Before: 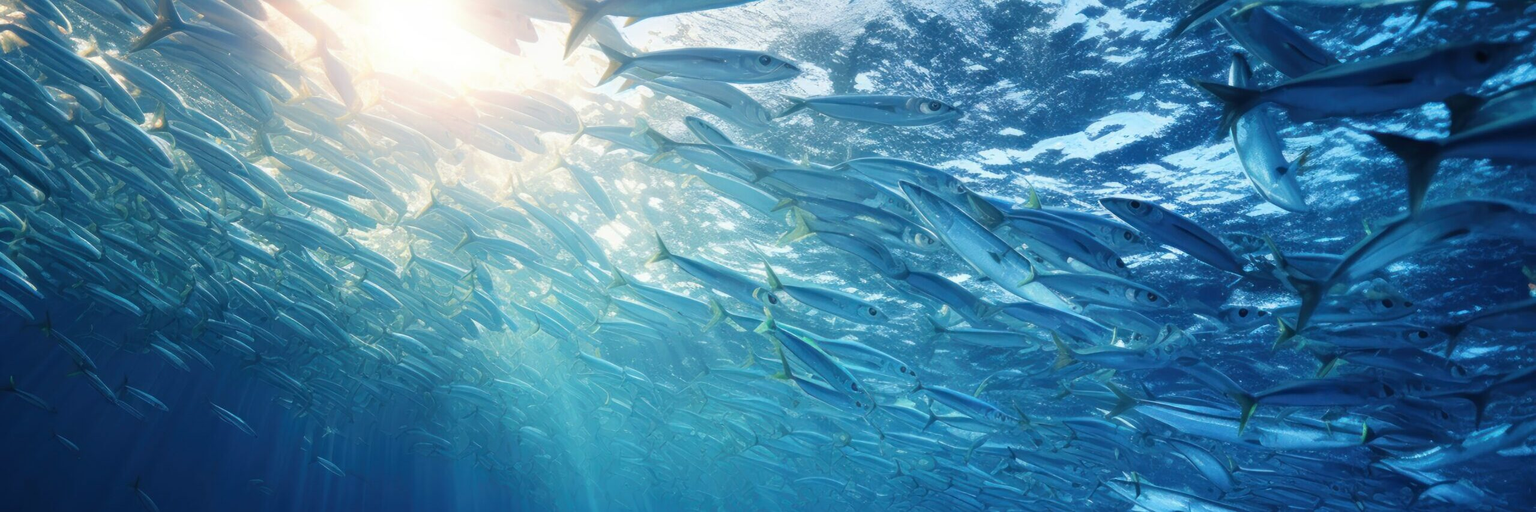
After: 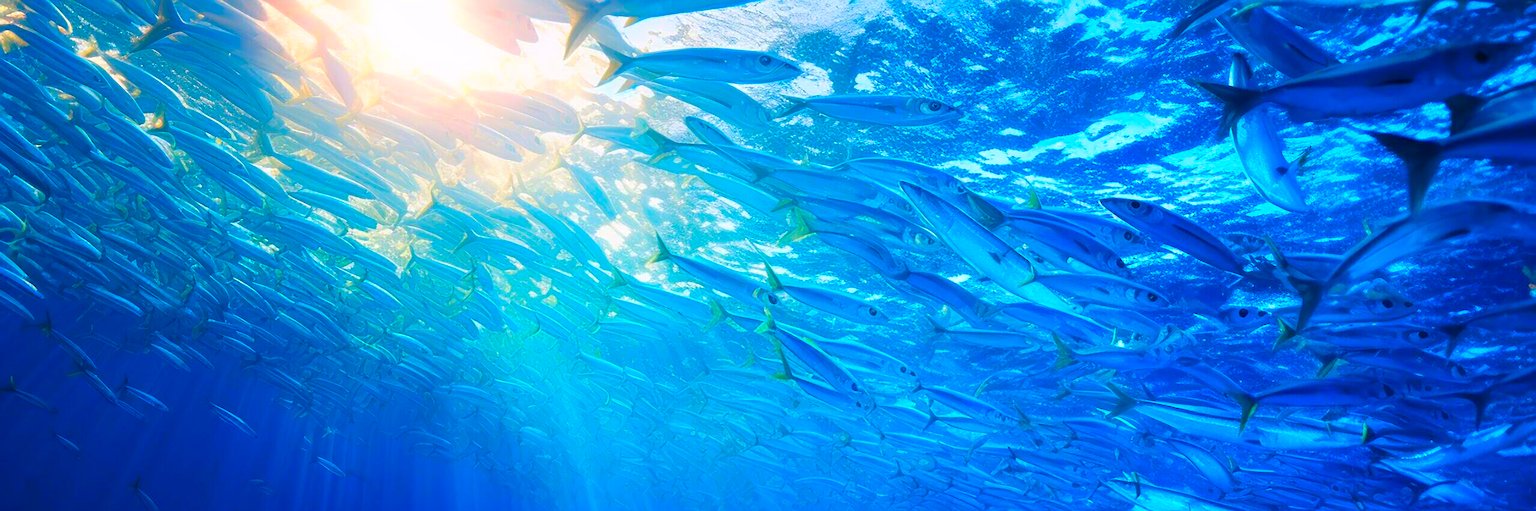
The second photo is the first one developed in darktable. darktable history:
sharpen: on, module defaults
color correction: highlights a* 1.59, highlights b* -1.7, saturation 2.48
